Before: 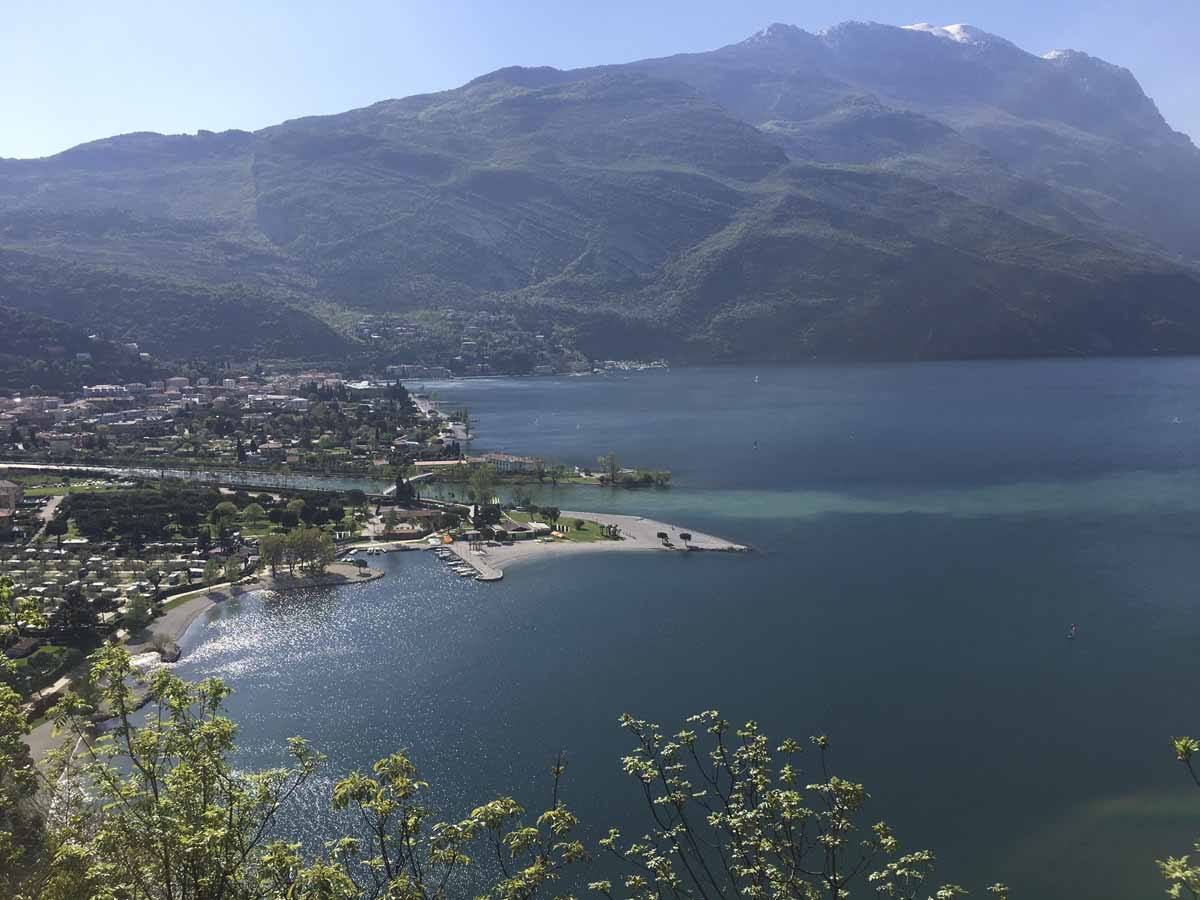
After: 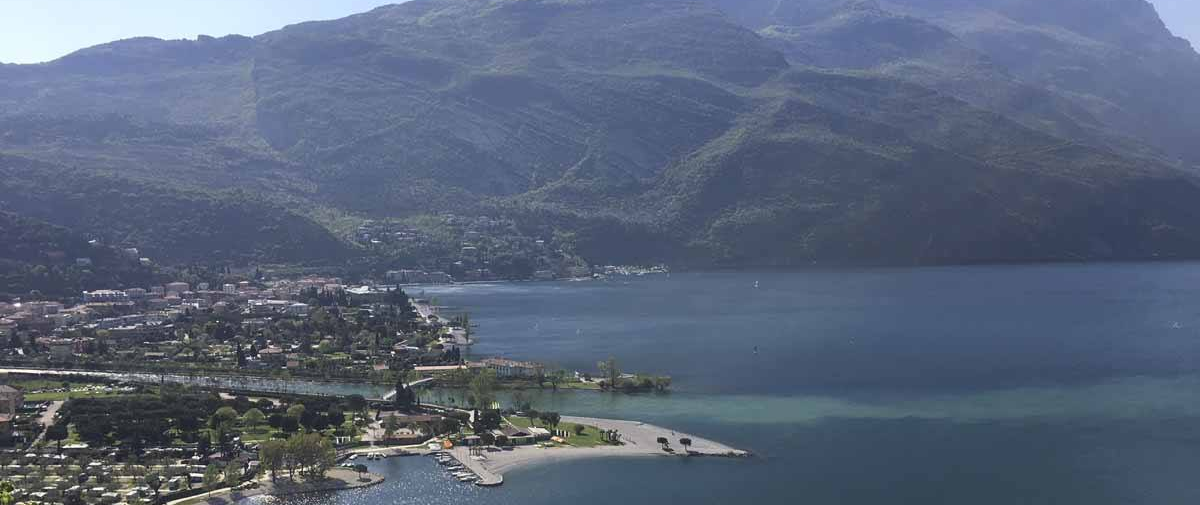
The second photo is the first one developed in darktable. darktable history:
crop and rotate: top 10.605%, bottom 33.274%
exposure: compensate highlight preservation false
